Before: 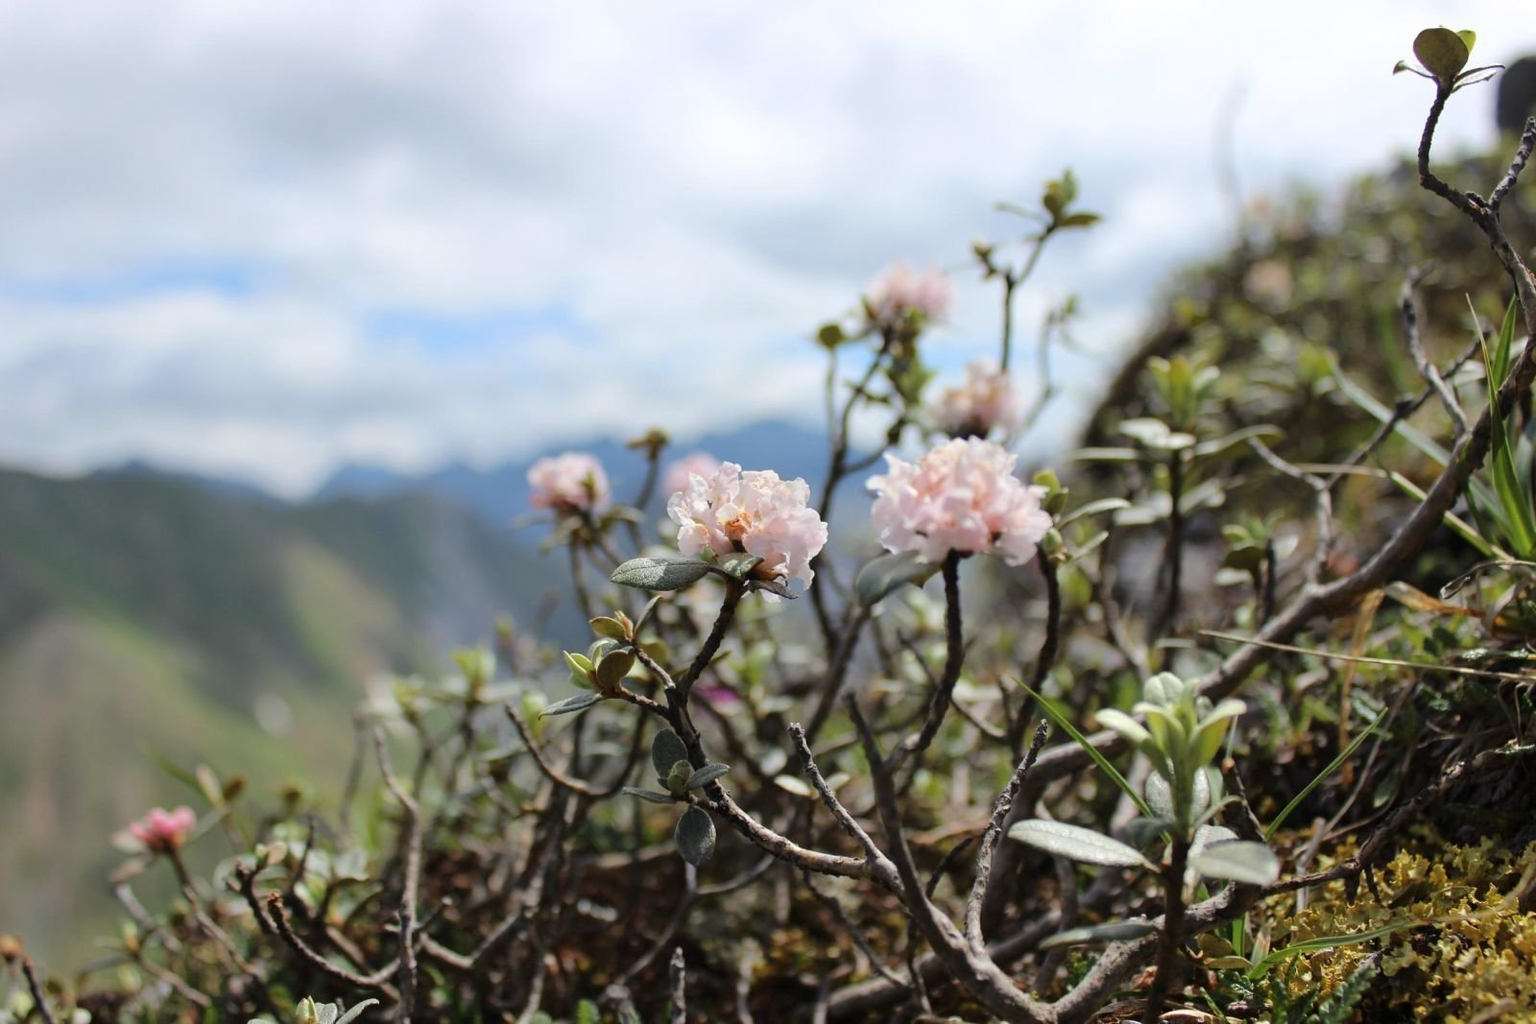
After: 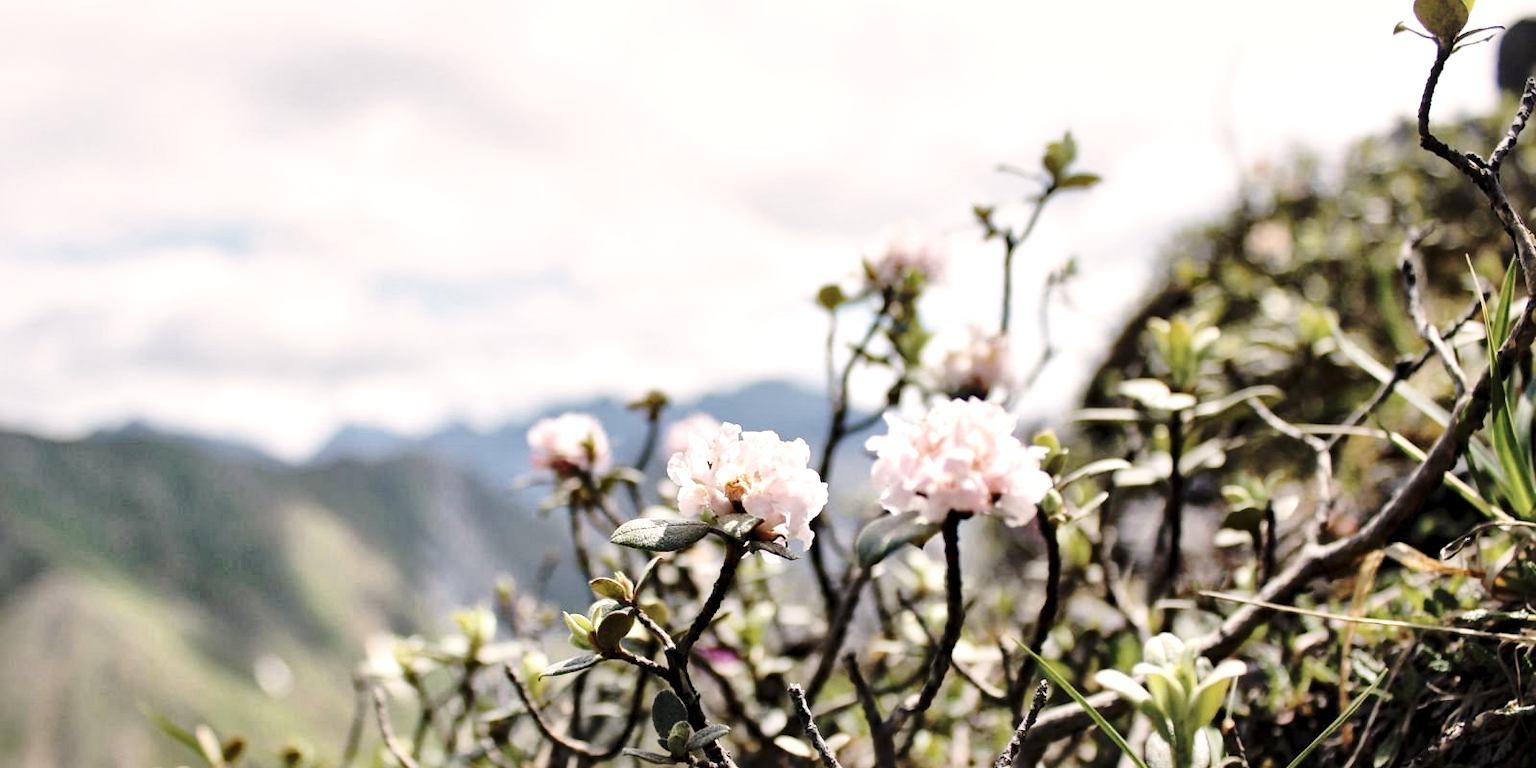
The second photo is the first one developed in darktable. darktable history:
shadows and highlights: shadows 12, white point adjustment 1.2, highlights -0.36, soften with gaussian
crop: top 3.857%, bottom 21.132%
haze removal: compatibility mode true, adaptive false
exposure: exposure -0.064 EV, compensate highlight preservation false
base curve: curves: ch0 [(0, 0) (0.032, 0.037) (0.105, 0.228) (0.435, 0.76) (0.856, 0.983) (1, 1)], preserve colors none
local contrast: mode bilateral grid, contrast 20, coarseness 50, detail 179%, midtone range 0.2
color correction: highlights a* 5.59, highlights b* 5.24, saturation 0.68
